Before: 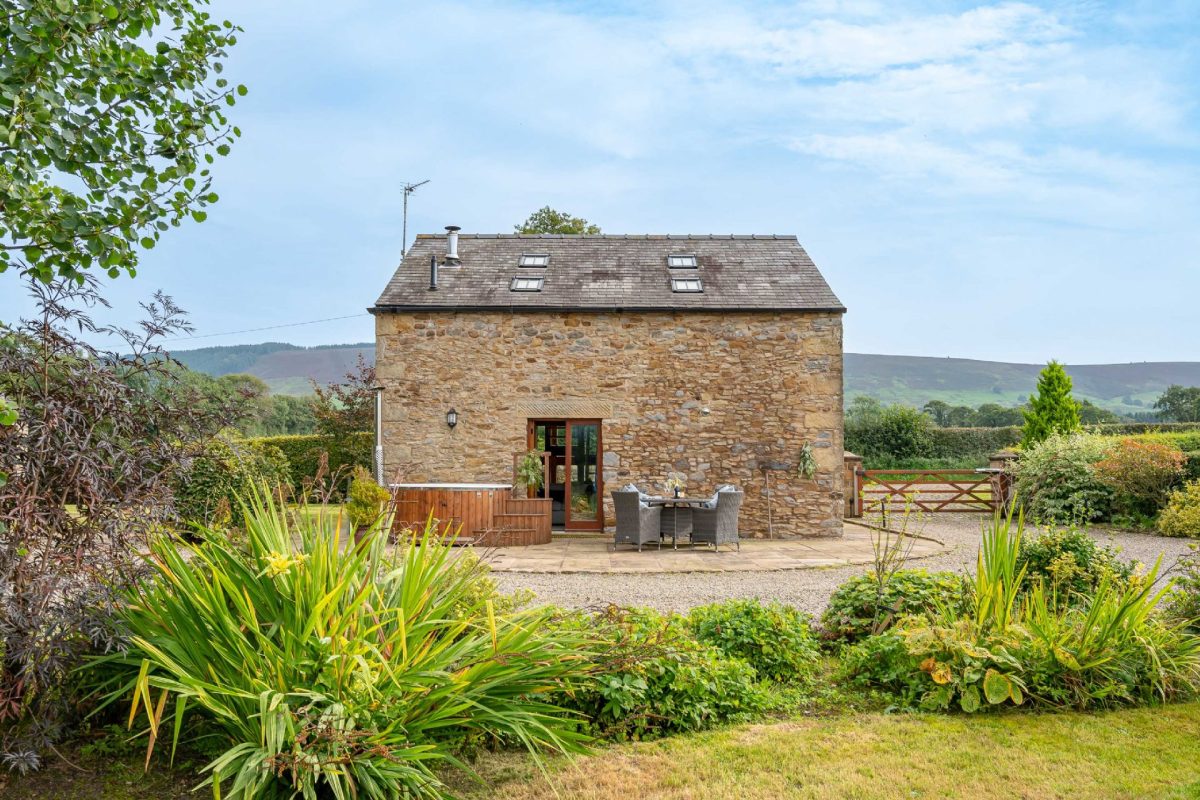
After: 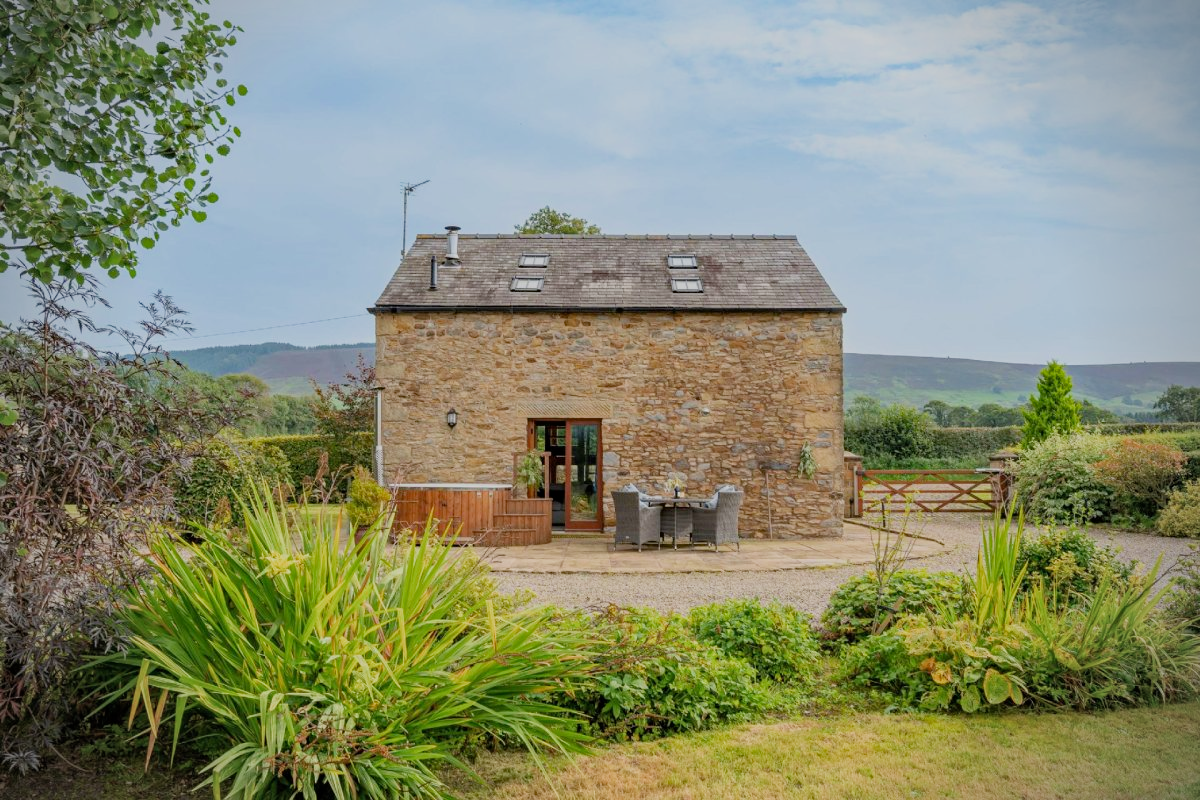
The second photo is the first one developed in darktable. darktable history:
haze removal: compatibility mode true, adaptive false
vignetting: width/height ratio 1.094
filmic rgb: black relative exposure -13 EV, threshold 3 EV, target white luminance 85%, hardness 6.3, latitude 42.11%, contrast 0.858, shadows ↔ highlights balance 8.63%, color science v4 (2020), enable highlight reconstruction true
